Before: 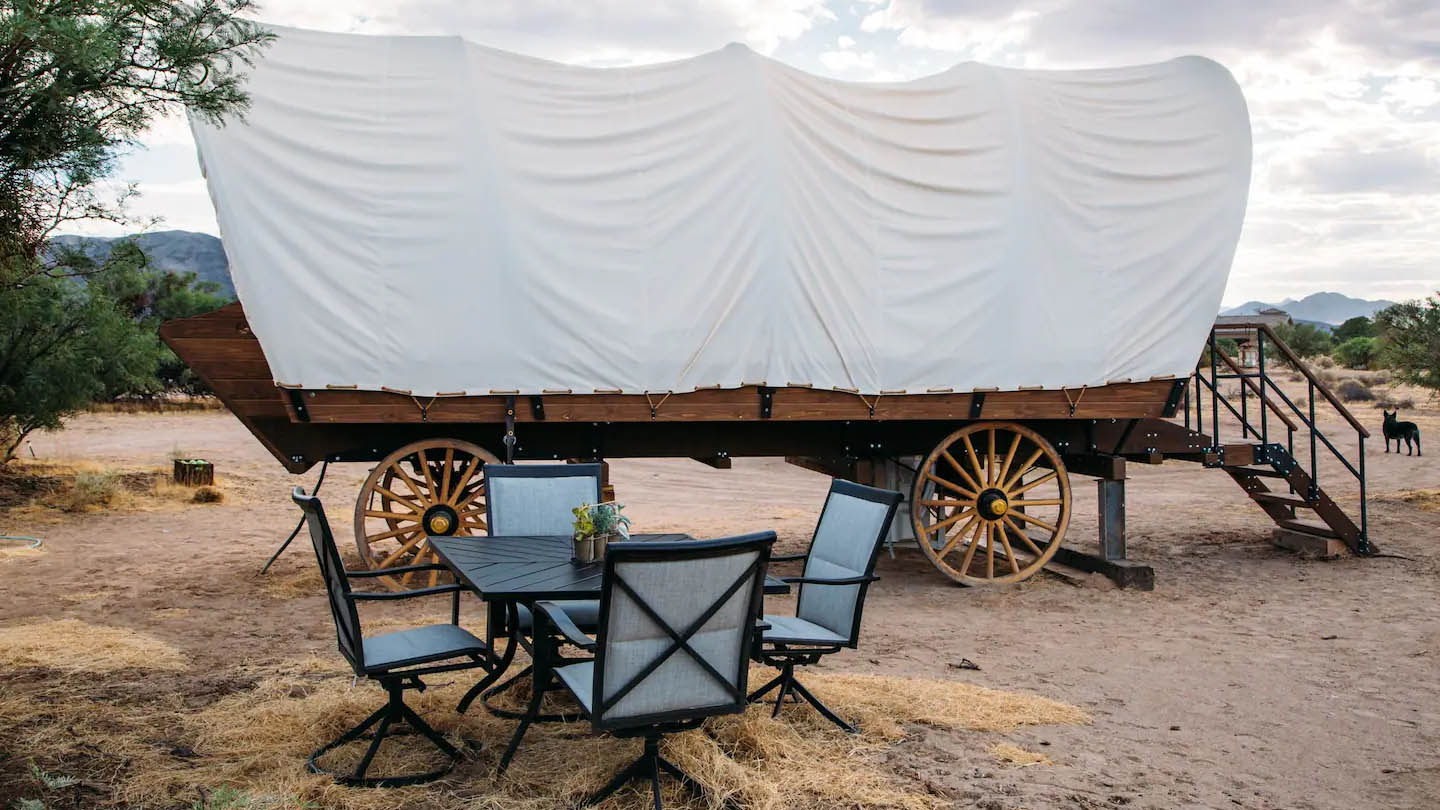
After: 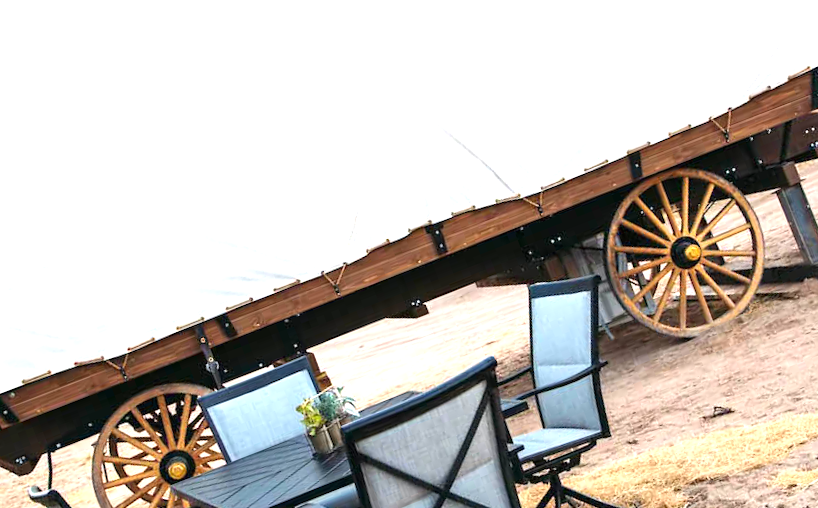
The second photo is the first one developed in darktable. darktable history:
crop and rotate: angle 21.1°, left 6.843%, right 3.706%, bottom 1.167%
exposure: black level correction 0, exposure 1.2 EV, compensate exposure bias true, compensate highlight preservation false
